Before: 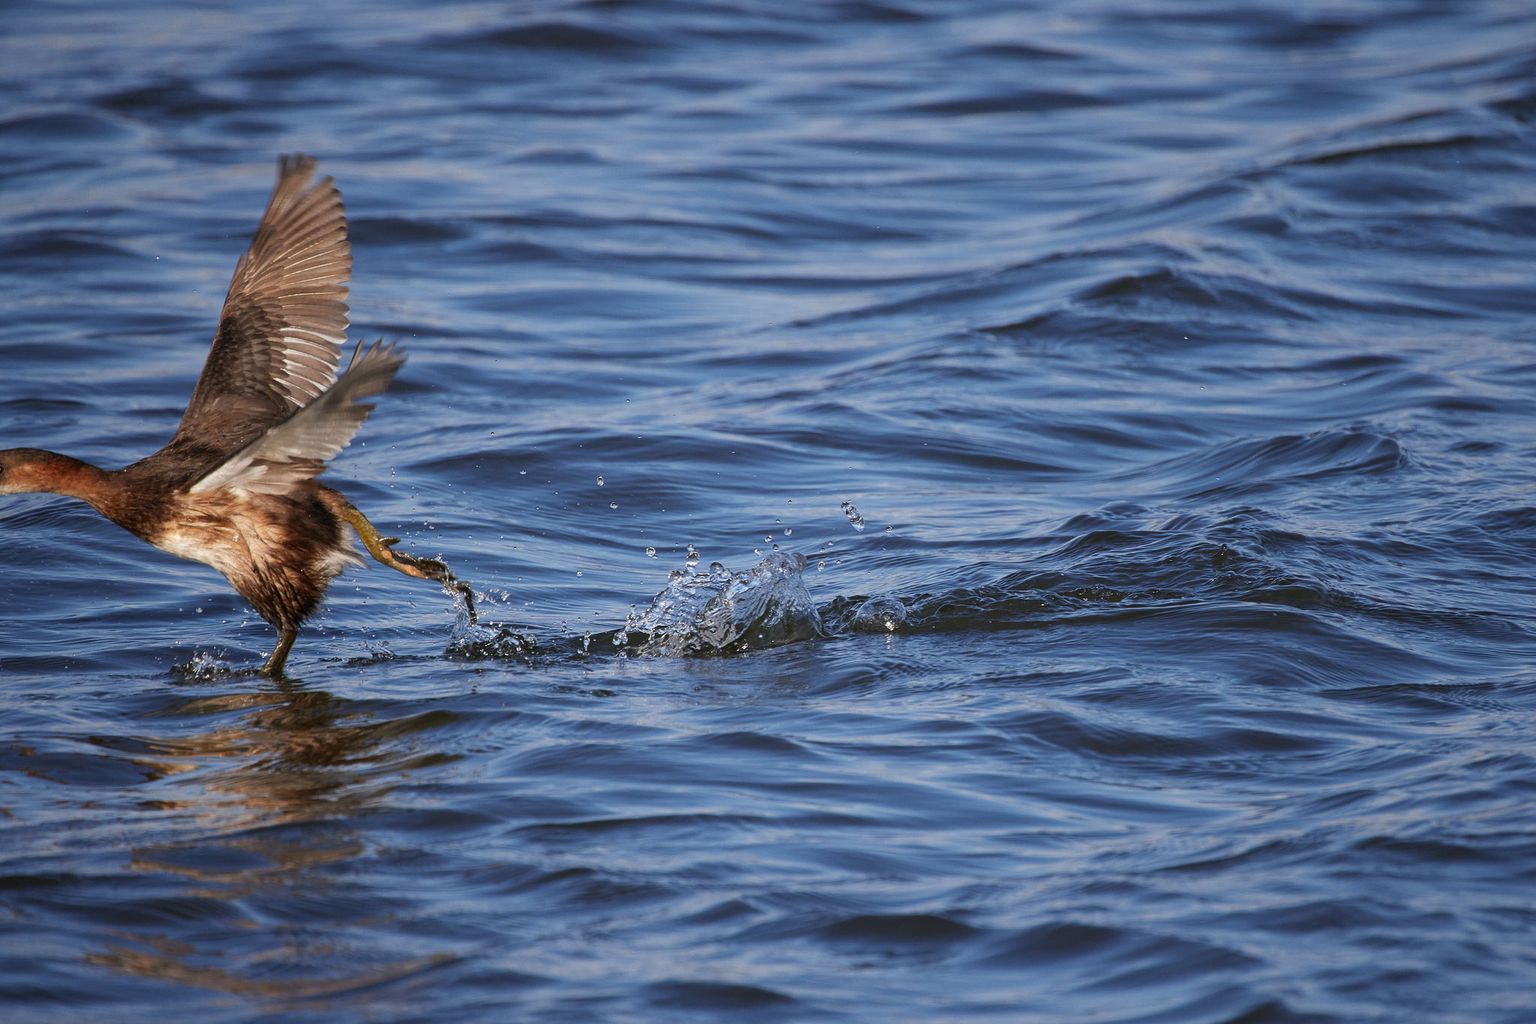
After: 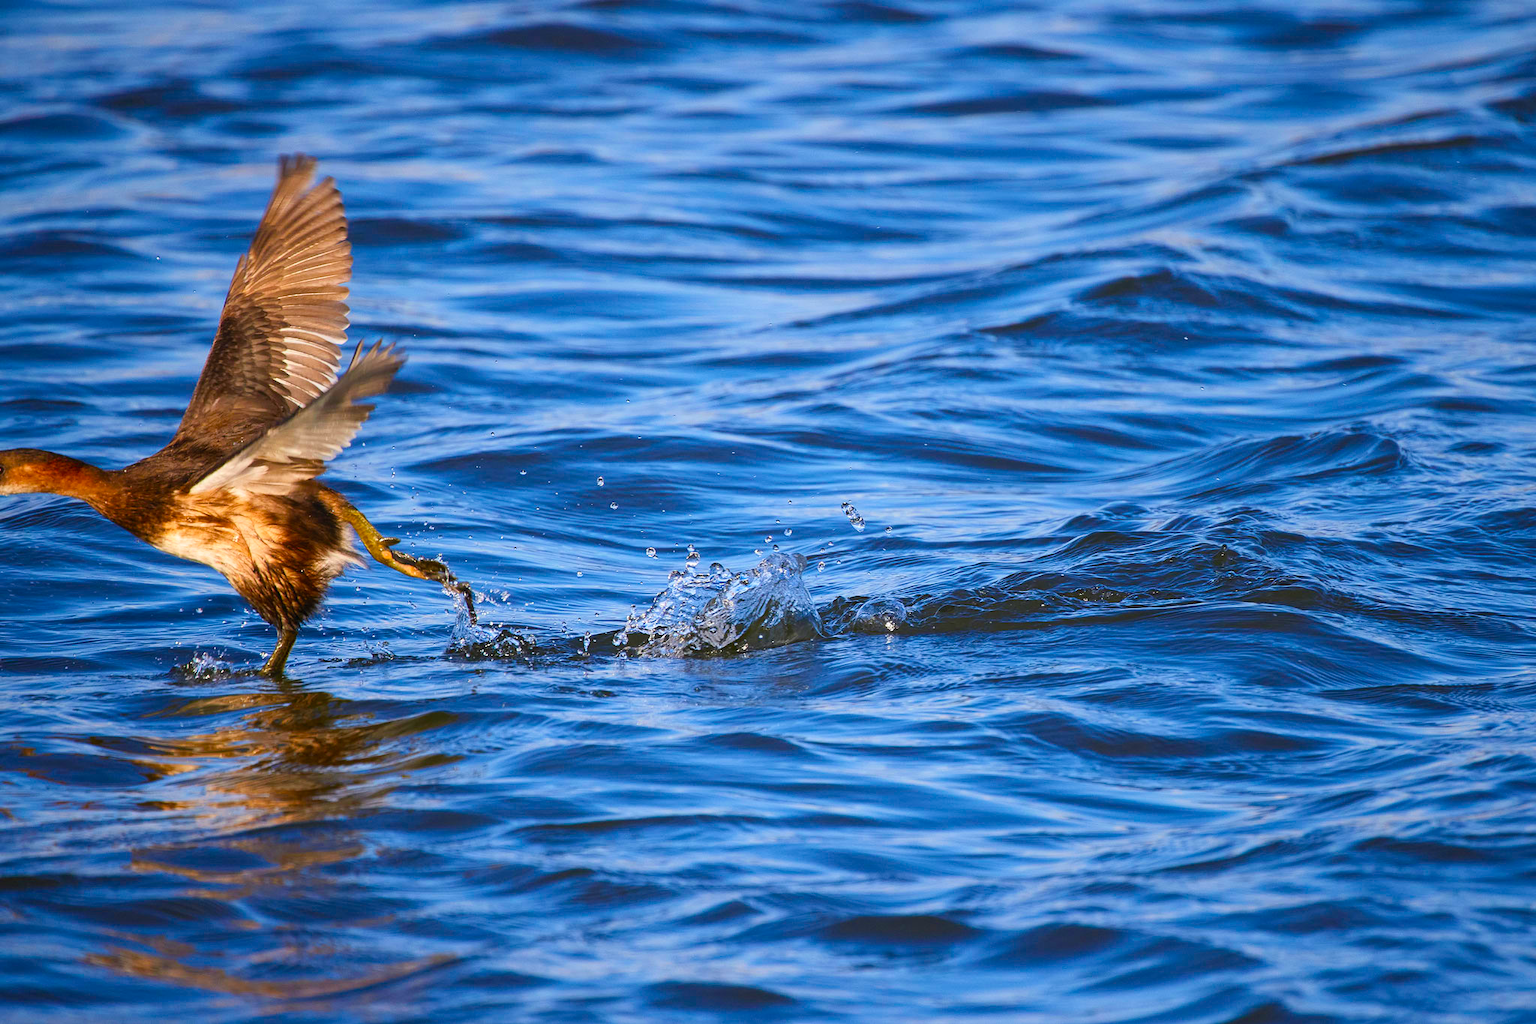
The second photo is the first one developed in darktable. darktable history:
velvia: strength 51%, mid-tones bias 0.51
contrast brightness saturation: contrast 0.2, brightness 0.16, saturation 0.22
